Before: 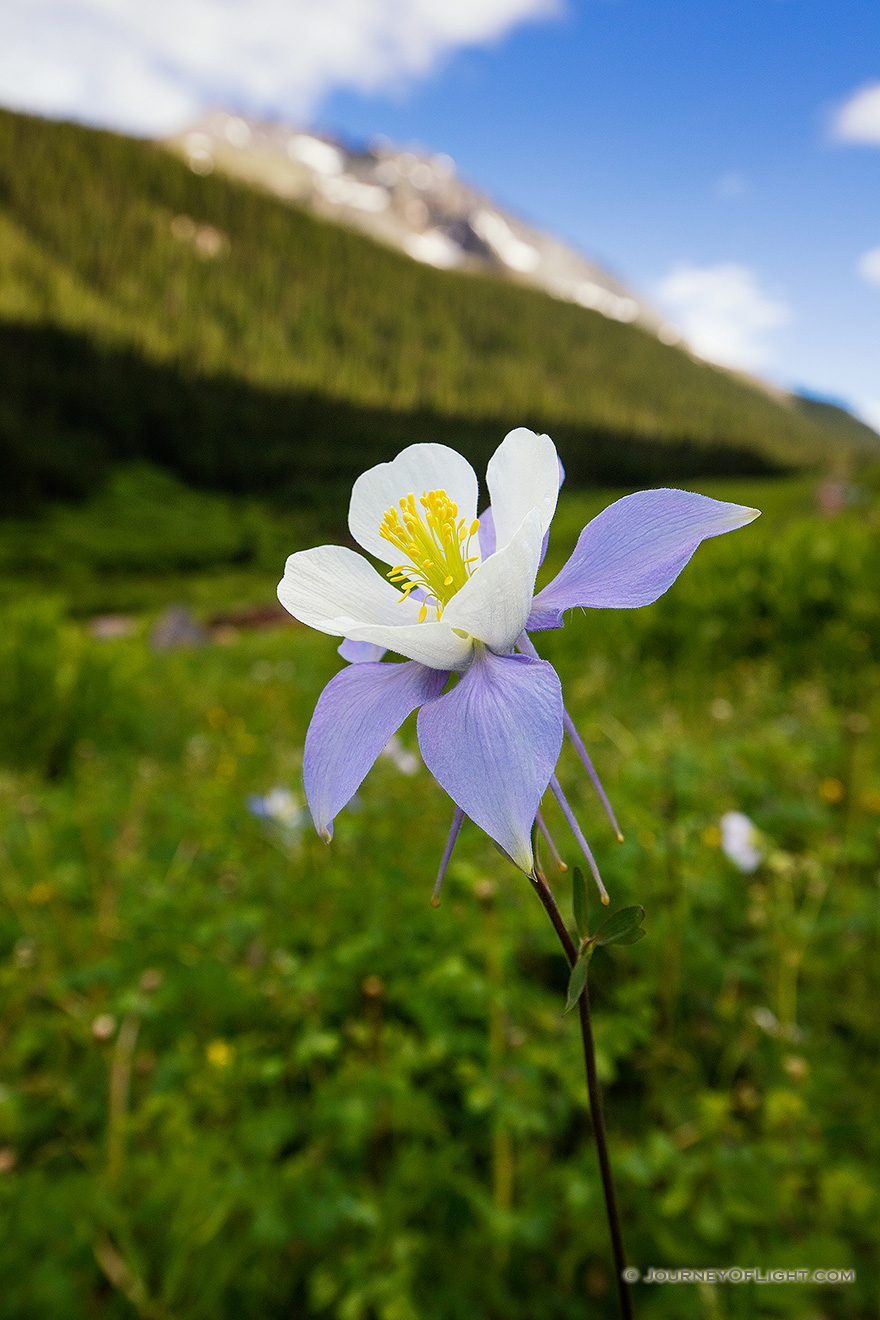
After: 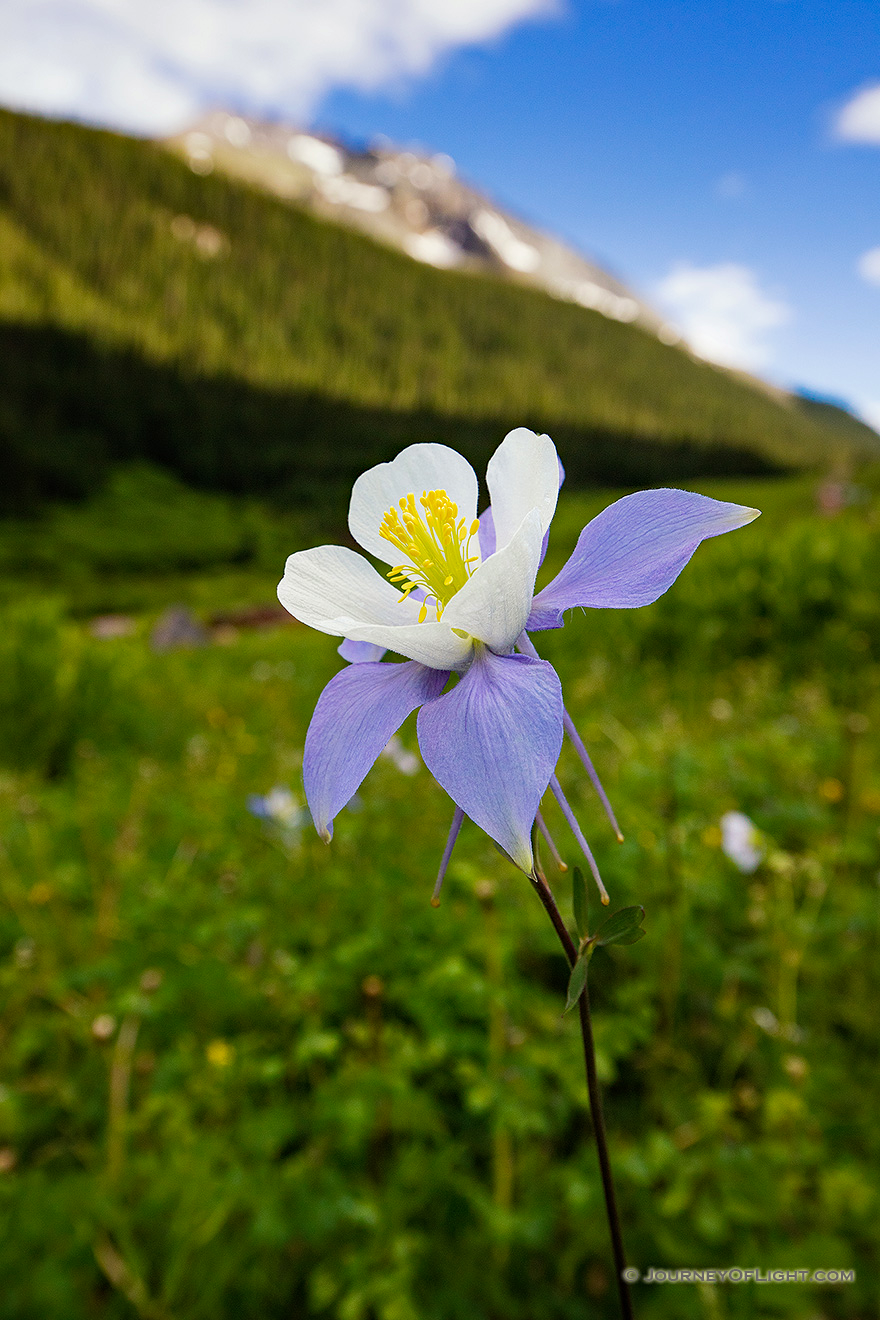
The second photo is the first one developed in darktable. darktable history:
haze removal: strength 0.3, distance 0.248, compatibility mode true, adaptive false
